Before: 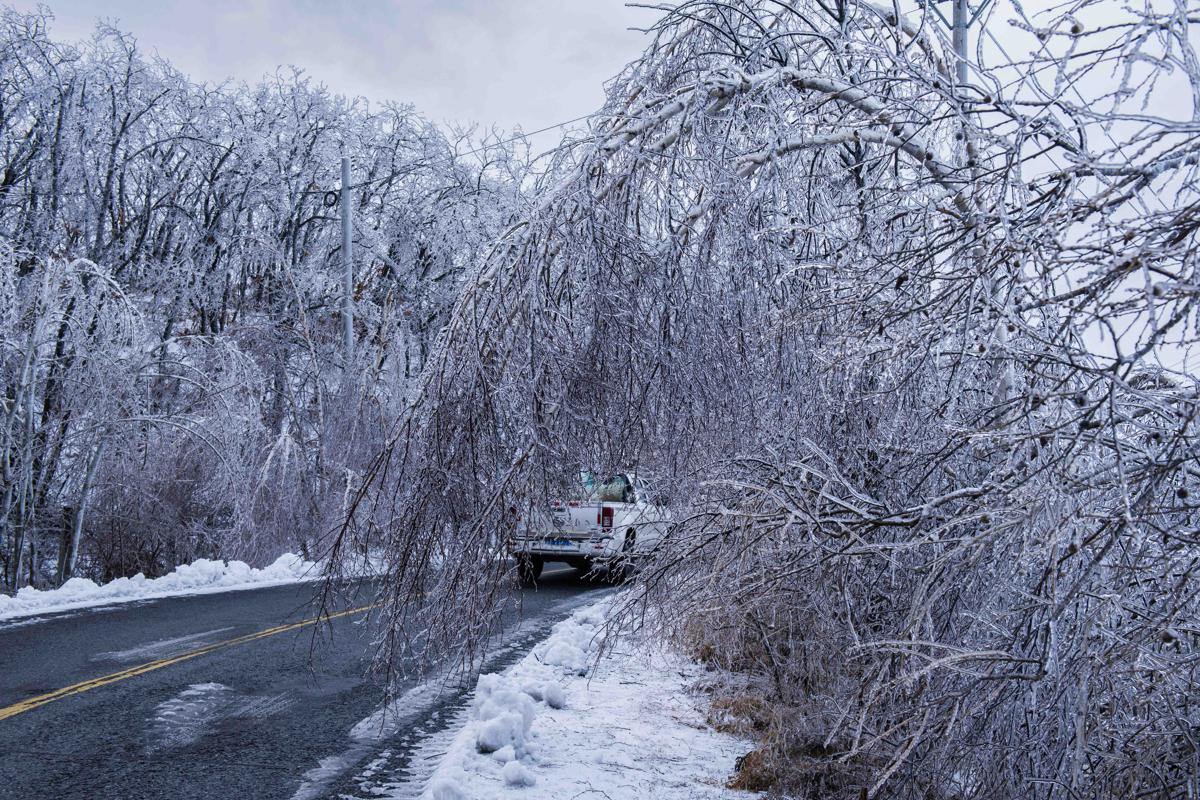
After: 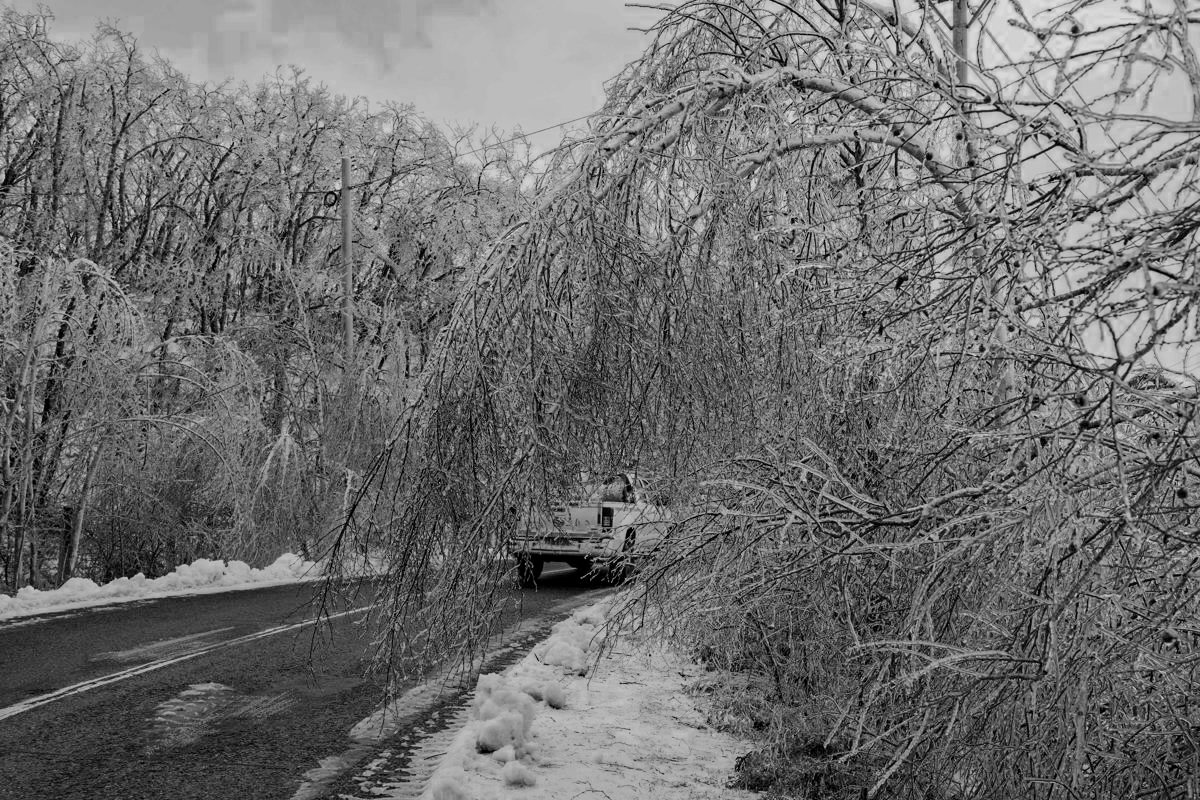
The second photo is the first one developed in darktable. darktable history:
filmic rgb: middle gray luminance 3.44%, black relative exposure -5.92 EV, white relative exposure 6.33 EV, threshold 6 EV, dynamic range scaling 22.4%, target black luminance 0%, hardness 2.33, latitude 45.85%, contrast 0.78, highlights saturation mix 100%, shadows ↔ highlights balance 0.033%, add noise in highlights 0, preserve chrominance max RGB, color science v3 (2019), use custom middle-gray values true, iterations of high-quality reconstruction 0, contrast in highlights soft, enable highlight reconstruction true
contrast brightness saturation: contrast -0.03, brightness -0.59, saturation -1
haze removal: compatibility mode true, adaptive false
